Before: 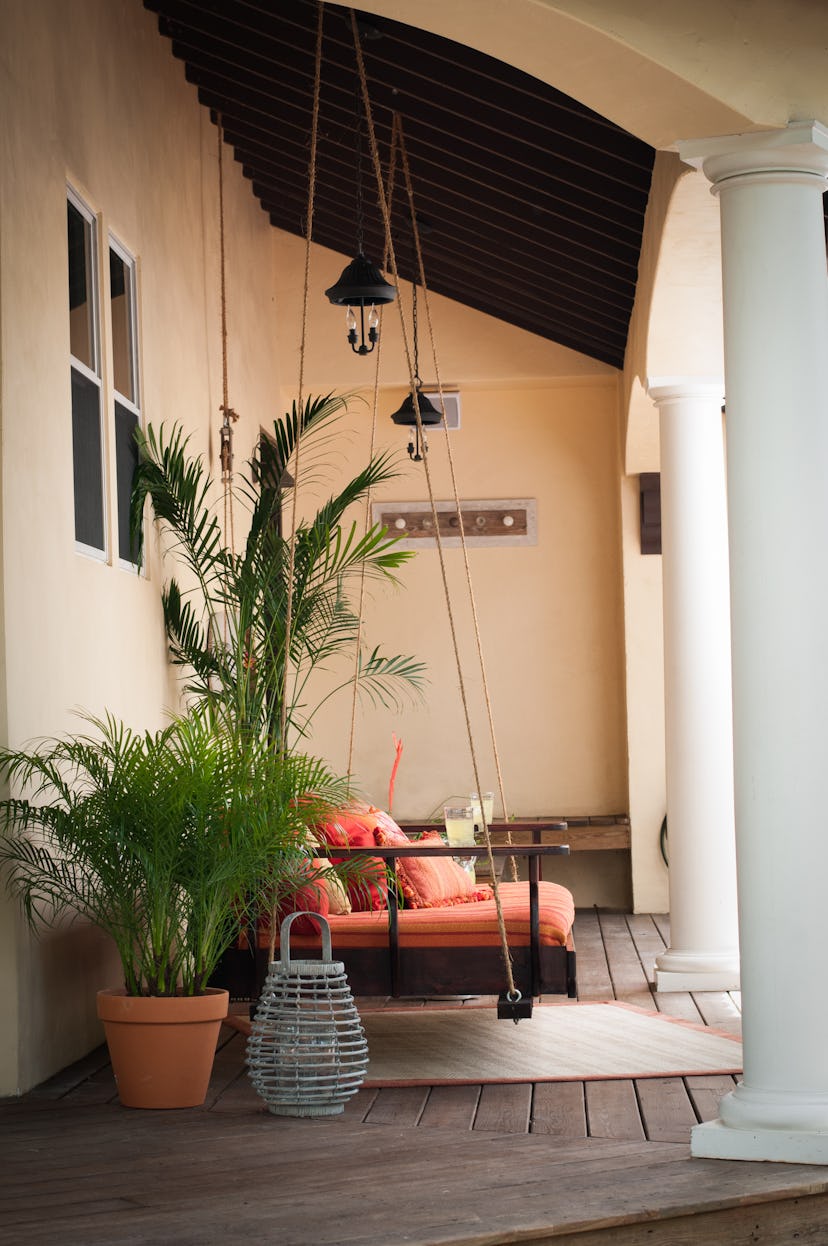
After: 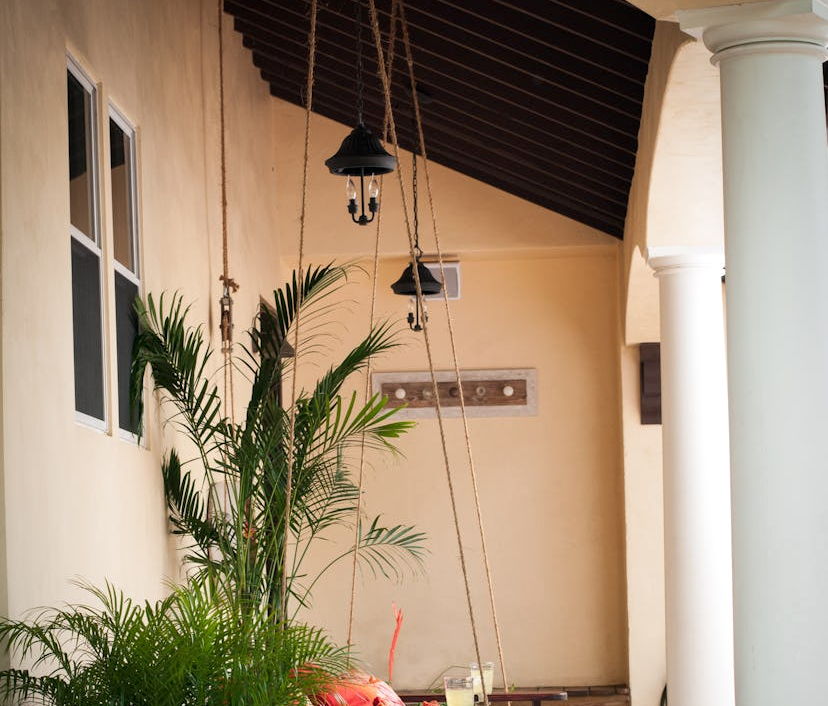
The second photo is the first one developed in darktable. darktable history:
local contrast: highlights 102%, shadows 102%, detail 119%, midtone range 0.2
crop and rotate: top 10.437%, bottom 32.836%
